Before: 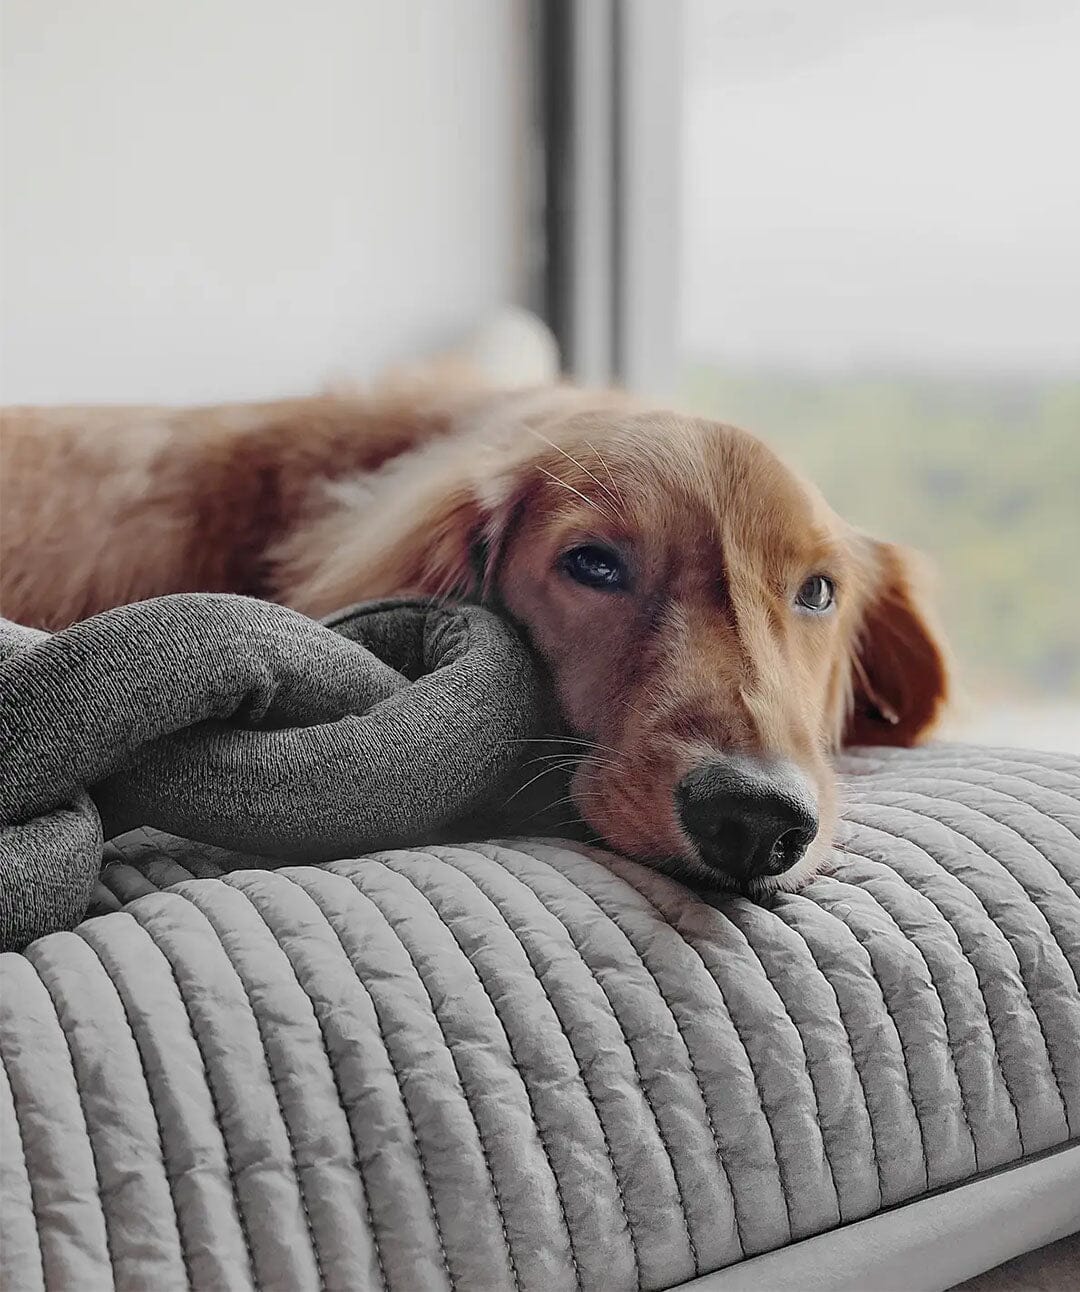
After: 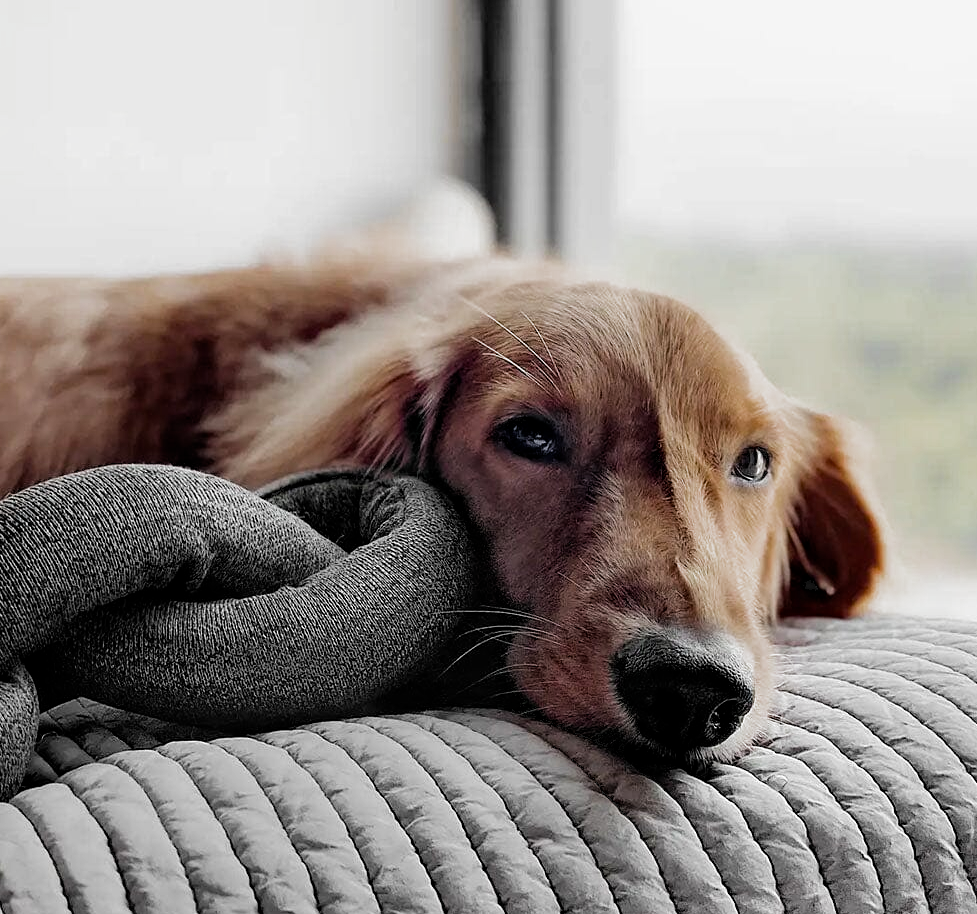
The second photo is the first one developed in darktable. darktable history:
filmic rgb: black relative exposure -8.25 EV, white relative exposure 2.2 EV, target white luminance 99.997%, hardness 7.1, latitude 74.5%, contrast 1.325, highlights saturation mix -1.52%, shadows ↔ highlights balance 29.71%, add noise in highlights 0.001, preserve chrominance max RGB, color science v3 (2019), use custom middle-gray values true, contrast in highlights soft
crop: left 5.983%, top 10.06%, right 3.548%, bottom 19.134%
haze removal: adaptive false
exposure: black level correction 0.004, exposure 0.016 EV, compensate highlight preservation false
